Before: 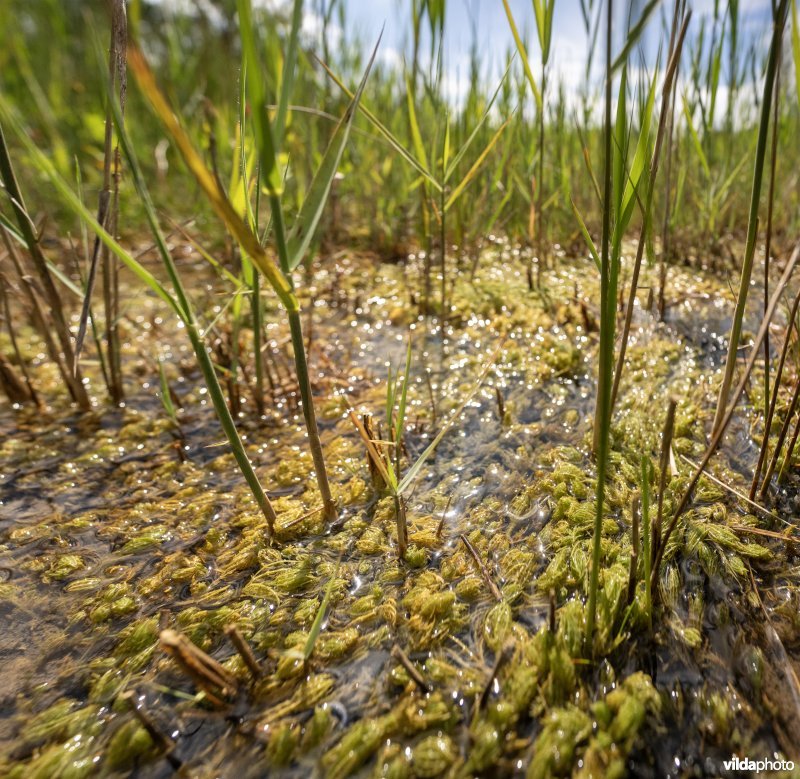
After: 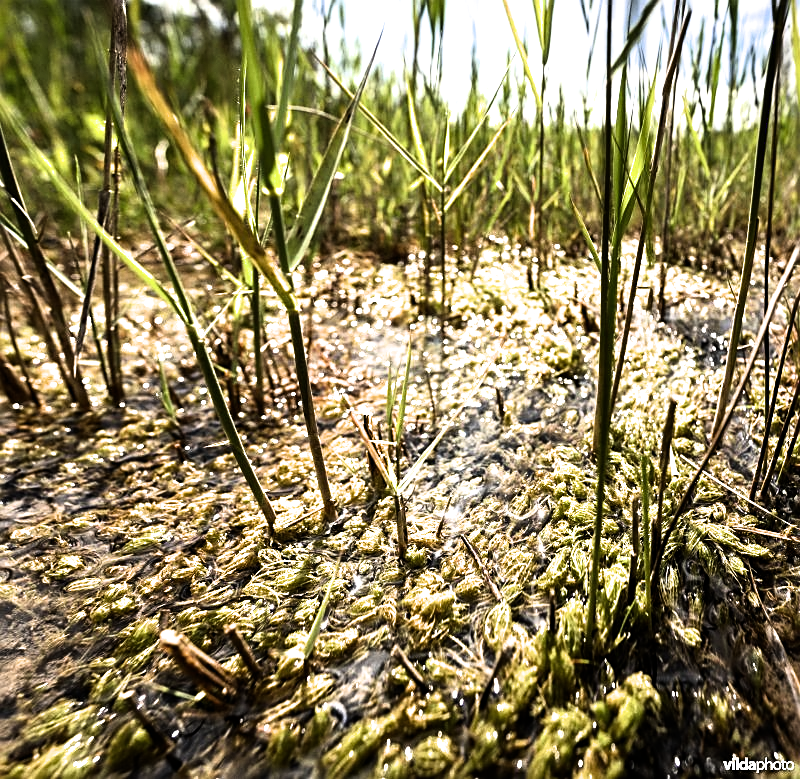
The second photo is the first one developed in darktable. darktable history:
sharpen: amount 0.474
filmic rgb: black relative exposure -7.98 EV, white relative exposure 2.33 EV, hardness 6.58, iterations of high-quality reconstruction 0, contrast in shadows safe
tone equalizer: -8 EV -1.06 EV, -7 EV -0.977 EV, -6 EV -0.862 EV, -5 EV -0.592 EV, -3 EV 0.552 EV, -2 EV 0.88 EV, -1 EV 1.01 EV, +0 EV 1.07 EV, edges refinement/feathering 500, mask exposure compensation -1.57 EV, preserve details no
